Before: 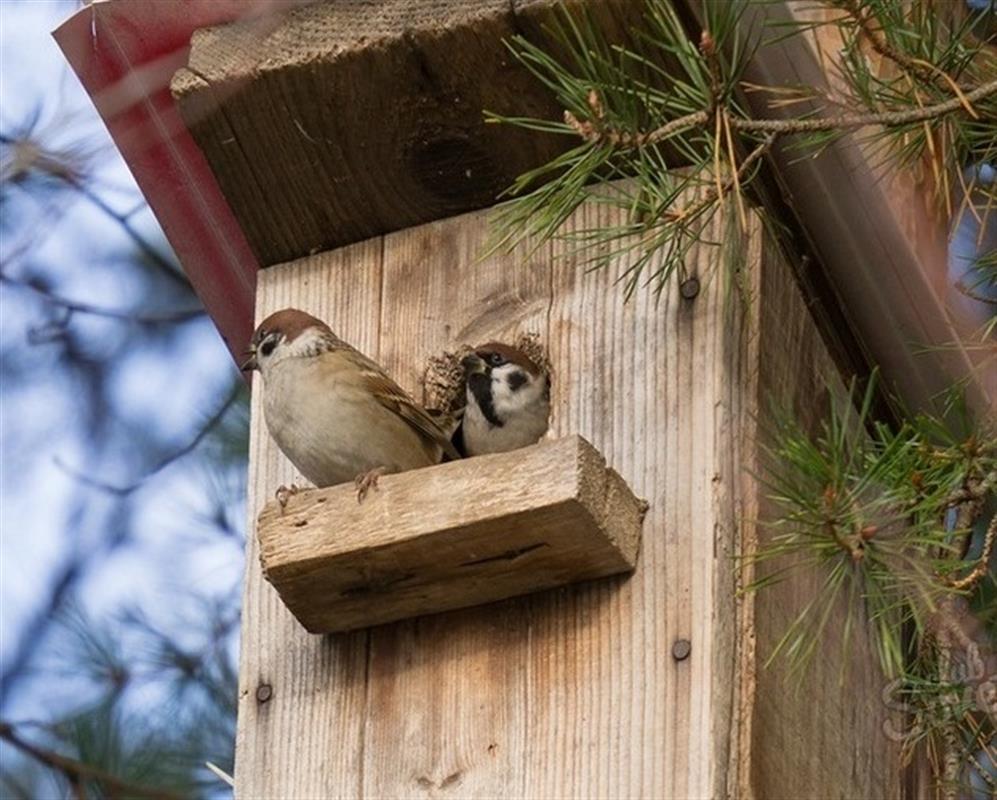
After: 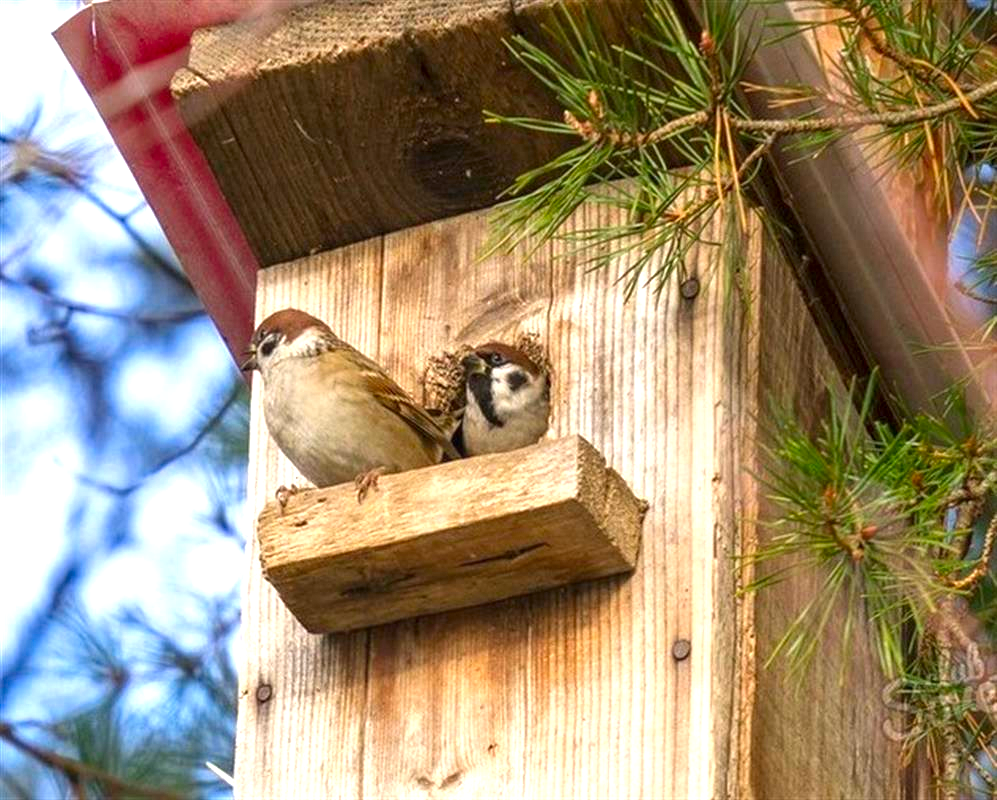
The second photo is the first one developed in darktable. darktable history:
exposure: black level correction 0, exposure 1.1 EV, compensate exposure bias true, compensate highlight preservation false
color zones: curves: ch0 [(0, 0.425) (0.143, 0.422) (0.286, 0.42) (0.429, 0.419) (0.571, 0.419) (0.714, 0.42) (0.857, 0.422) (1, 0.425)]; ch1 [(0, 0.666) (0.143, 0.669) (0.286, 0.671) (0.429, 0.67) (0.571, 0.67) (0.714, 0.67) (0.857, 0.67) (1, 0.666)]
local contrast: on, module defaults
